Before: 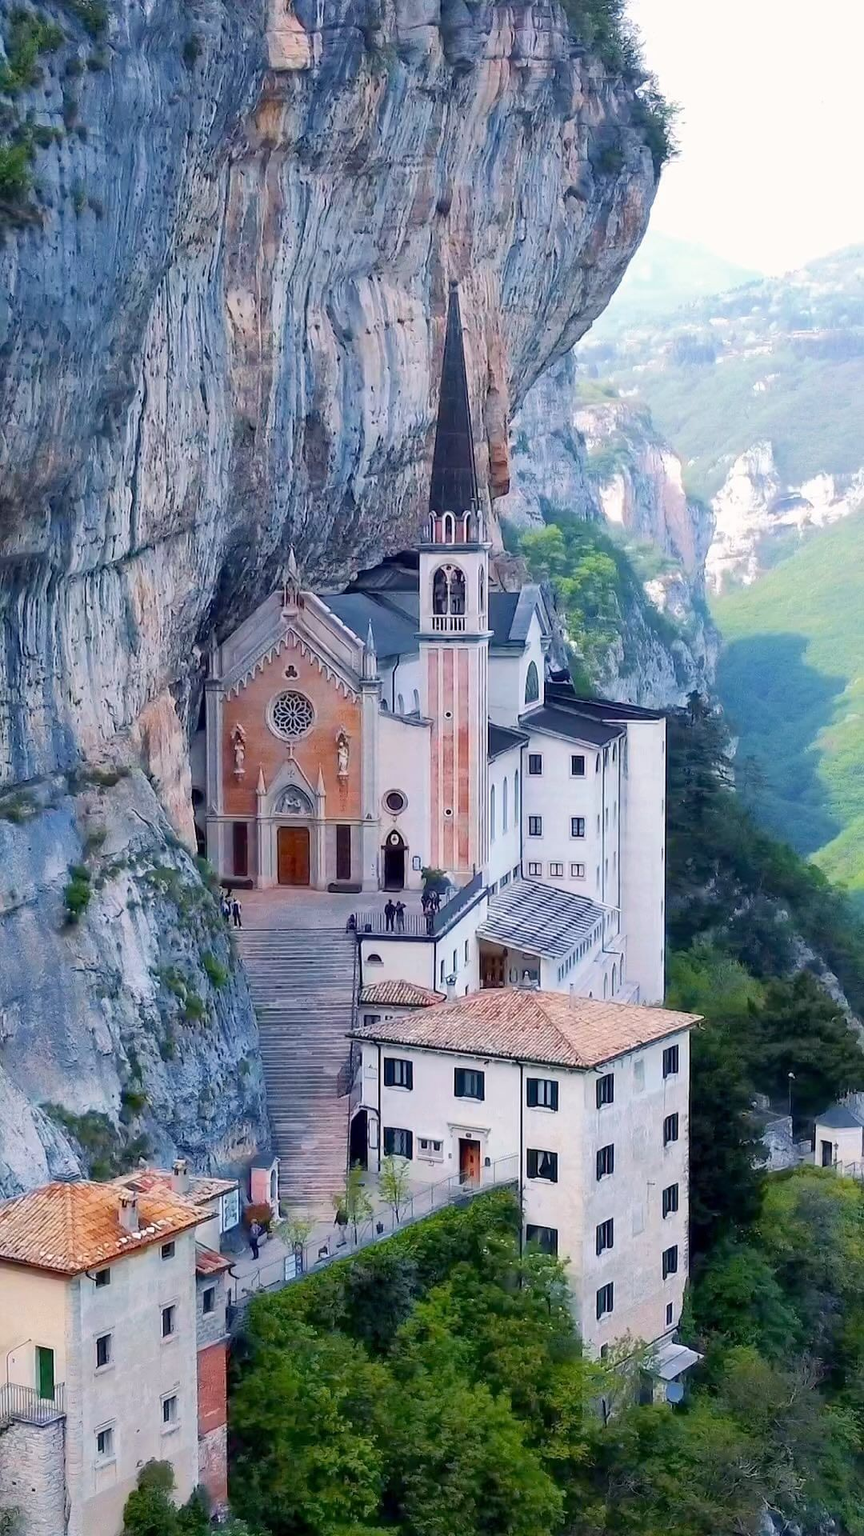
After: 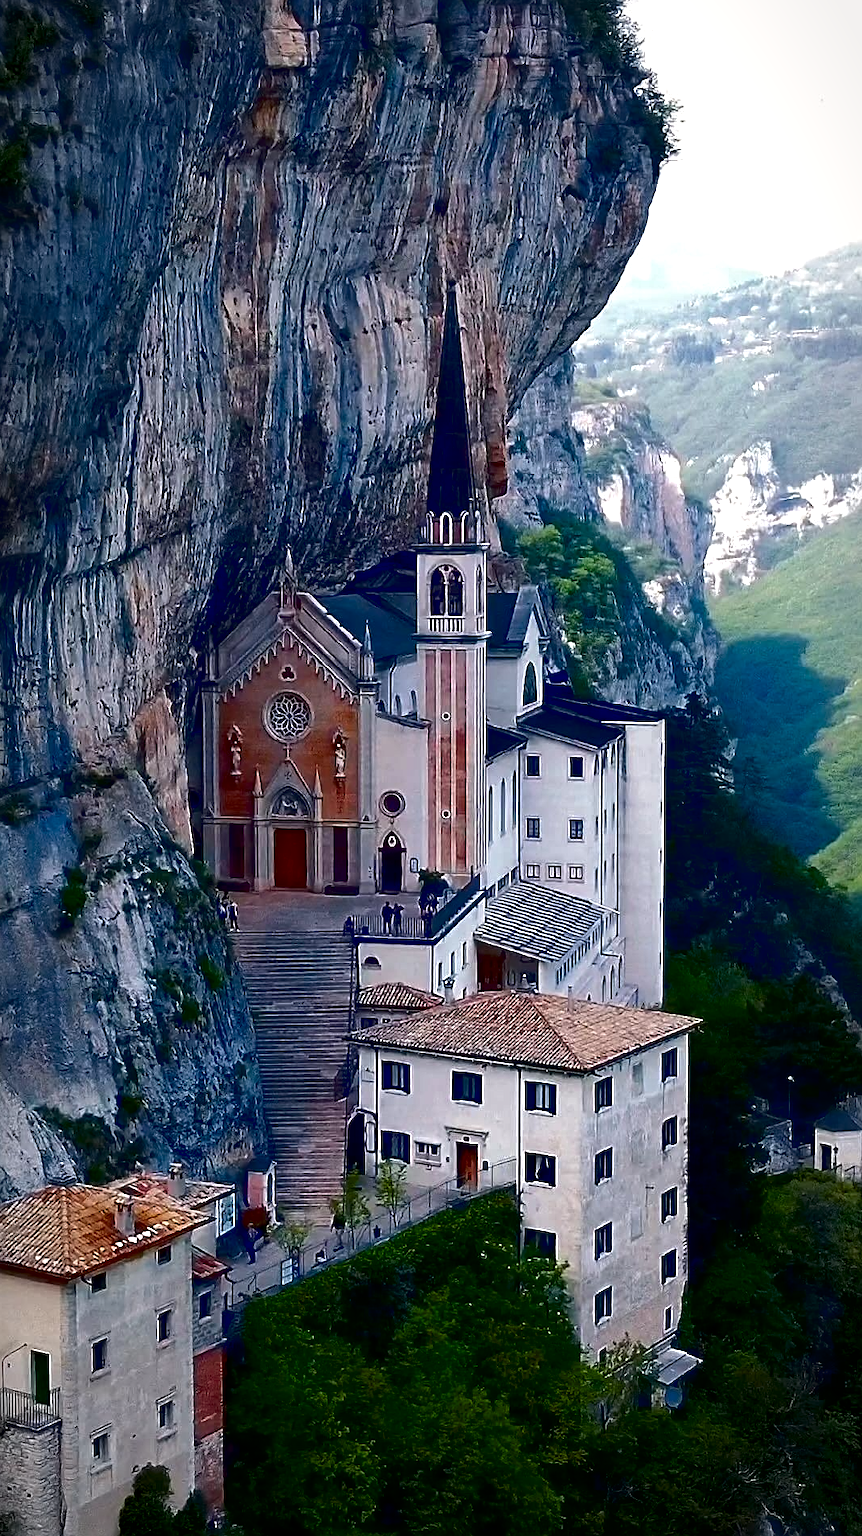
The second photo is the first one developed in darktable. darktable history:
crop and rotate: left 0.703%, top 0.188%, bottom 0.31%
contrast brightness saturation: brightness -0.535
exposure: black level correction 0.024, exposure 0.186 EV, compensate highlight preservation false
sharpen: radius 2.762
vignetting: fall-off start 87.16%, brightness -0.267, automatic ratio true
